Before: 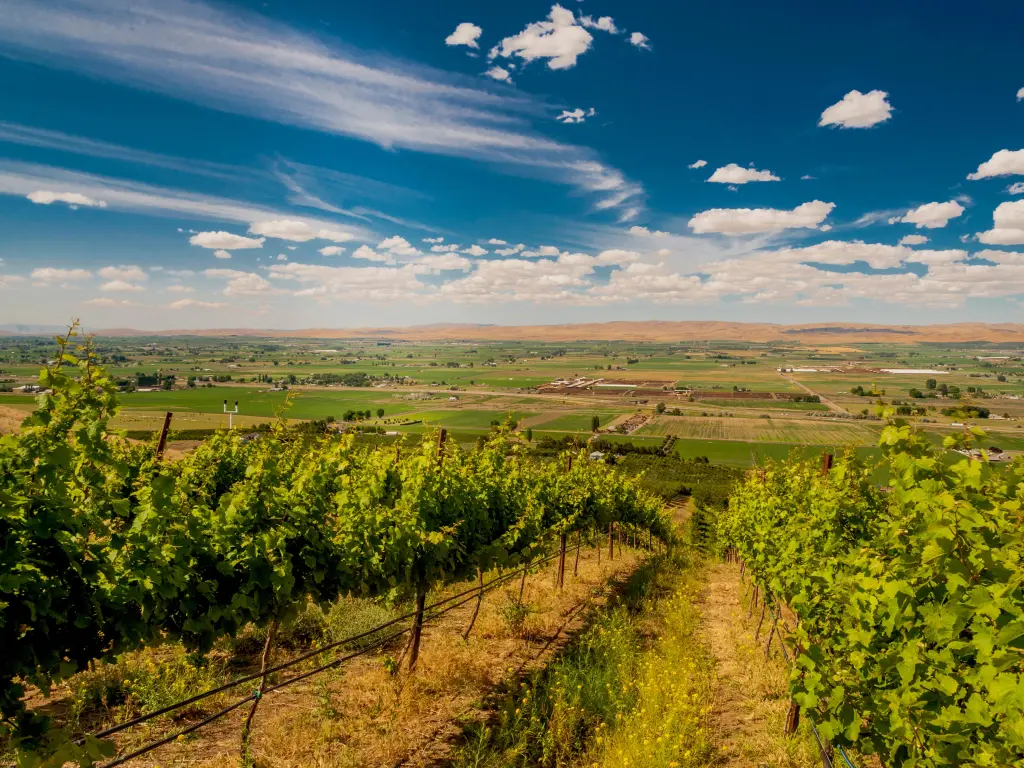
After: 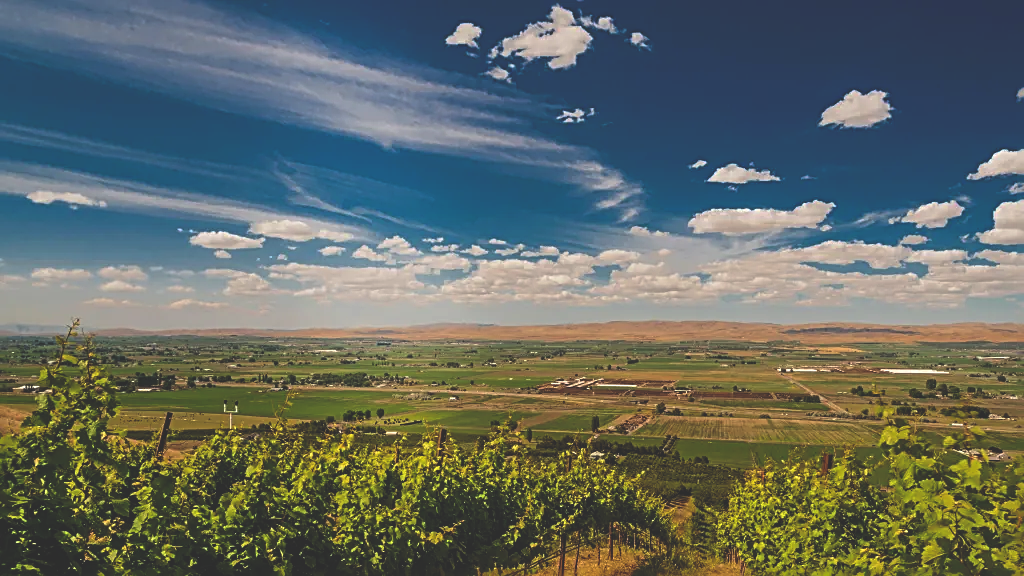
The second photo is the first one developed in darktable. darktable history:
rgb curve: curves: ch0 [(0, 0.186) (0.314, 0.284) (0.775, 0.708) (1, 1)], compensate middle gray true, preserve colors none
crop: bottom 24.967%
sharpen: radius 2.584, amount 0.688
